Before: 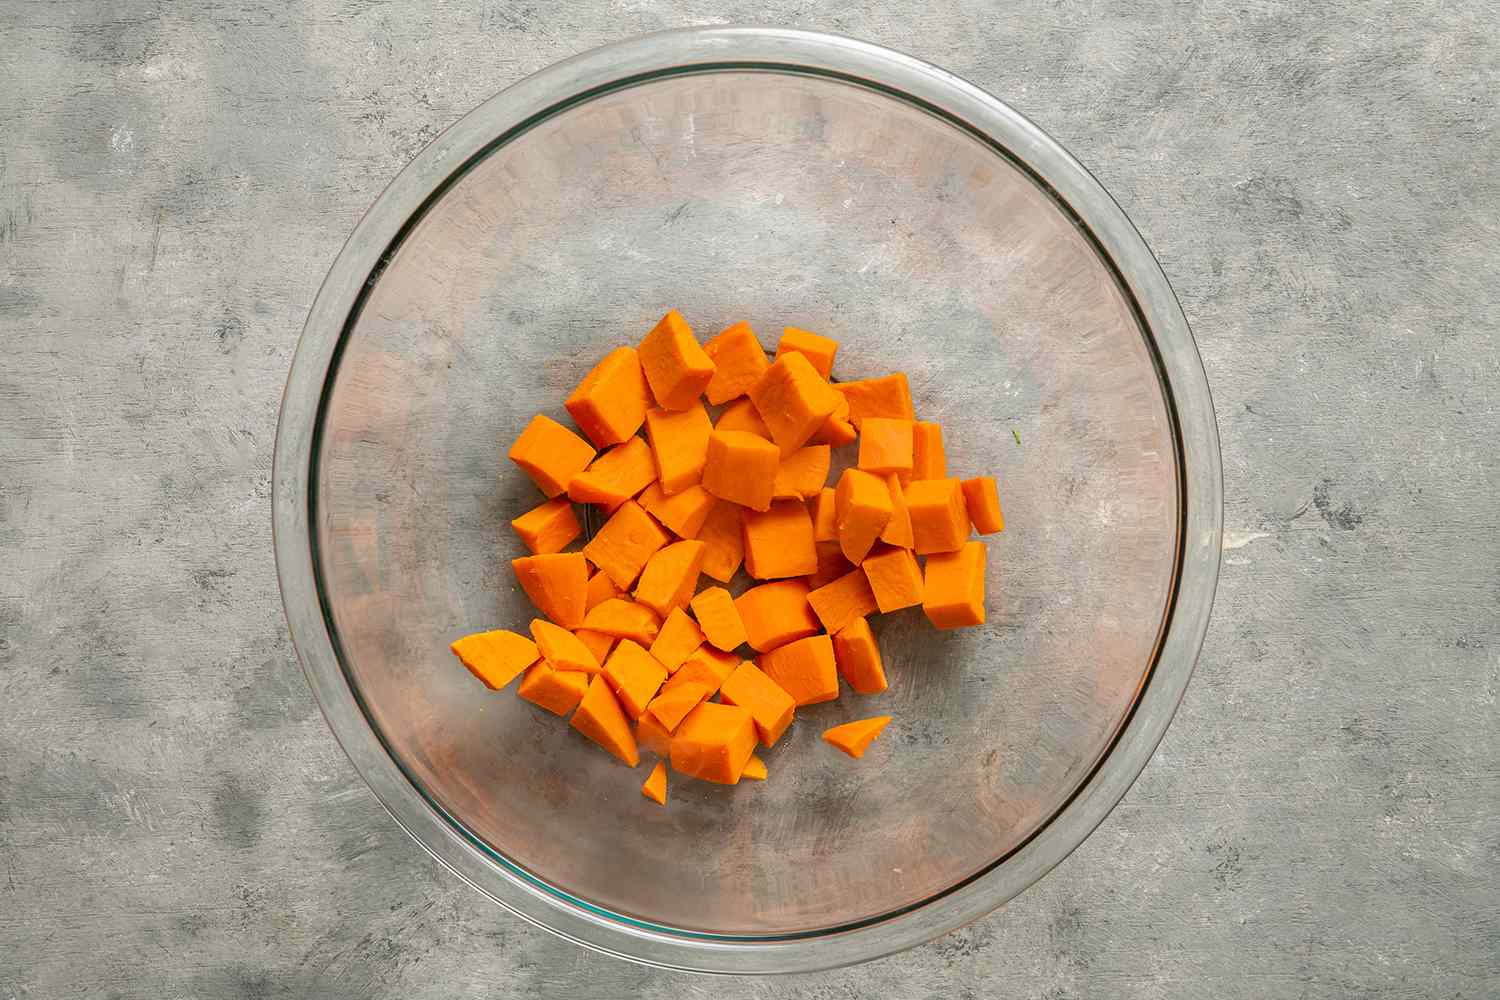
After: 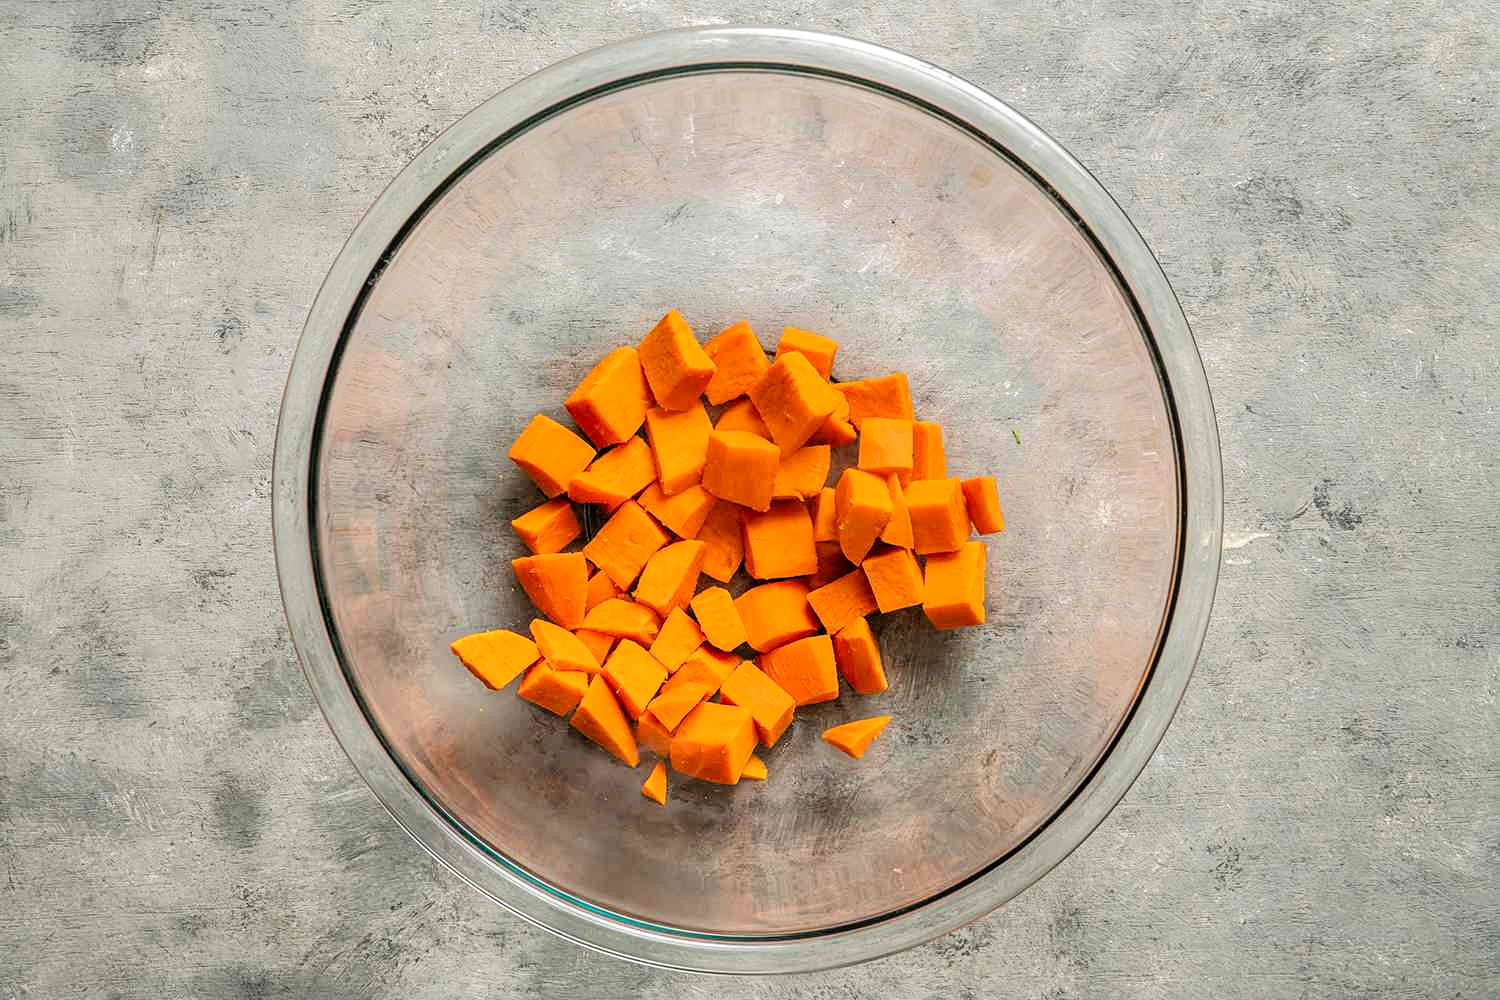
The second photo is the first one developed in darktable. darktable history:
local contrast: on, module defaults
tone curve: curves: ch0 [(0.003, 0) (0.066, 0.017) (0.163, 0.09) (0.264, 0.238) (0.395, 0.421) (0.517, 0.56) (0.688, 0.743) (0.791, 0.814) (1, 1)]; ch1 [(0, 0) (0.164, 0.115) (0.337, 0.332) (0.39, 0.398) (0.464, 0.461) (0.501, 0.5) (0.507, 0.503) (0.534, 0.537) (0.577, 0.59) (0.652, 0.681) (0.733, 0.749) (0.811, 0.796) (1, 1)]; ch2 [(0, 0) (0.337, 0.382) (0.464, 0.476) (0.501, 0.502) (0.527, 0.54) (0.551, 0.565) (0.6, 0.59) (0.687, 0.675) (1, 1)], color space Lab, linked channels, preserve colors none
sharpen: amount 0.216
